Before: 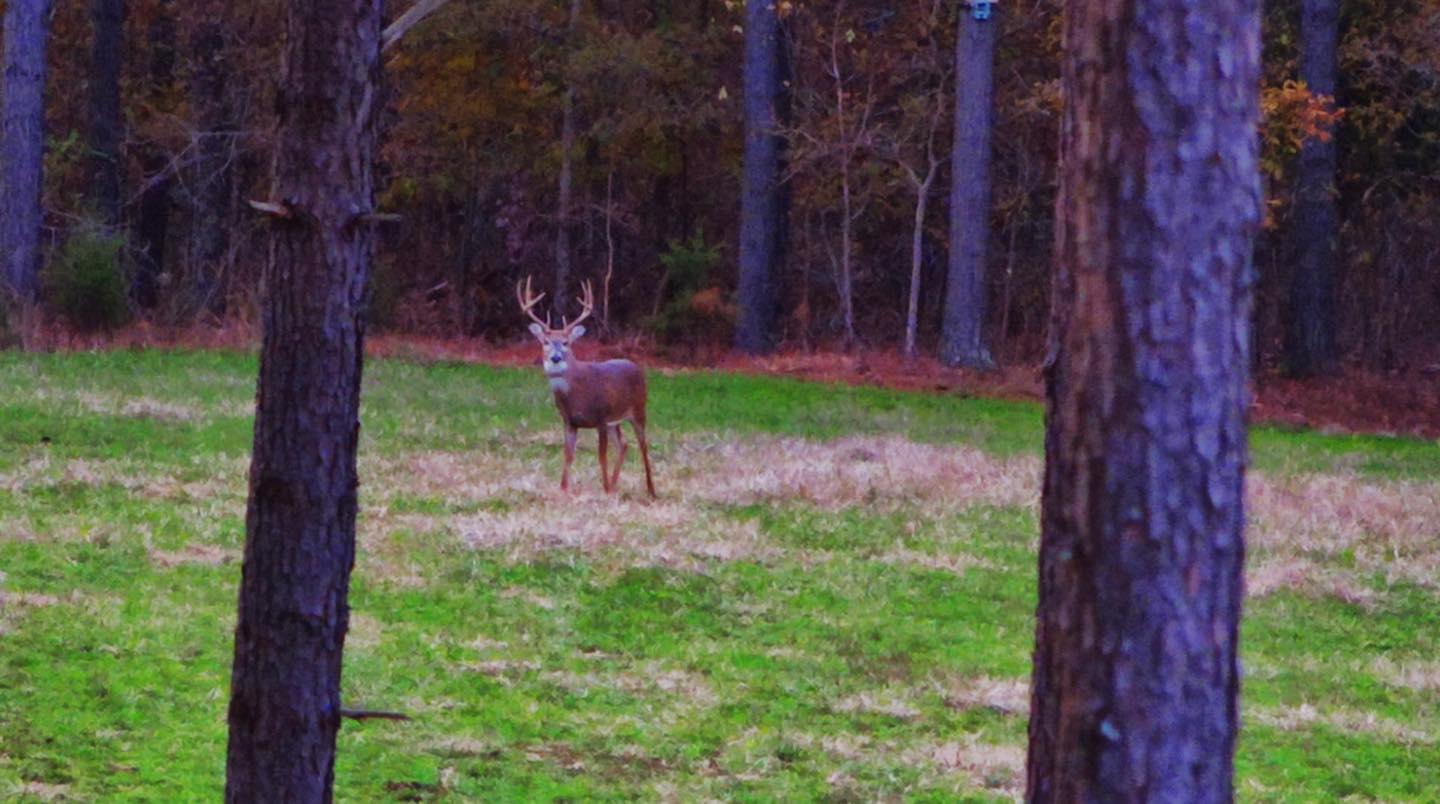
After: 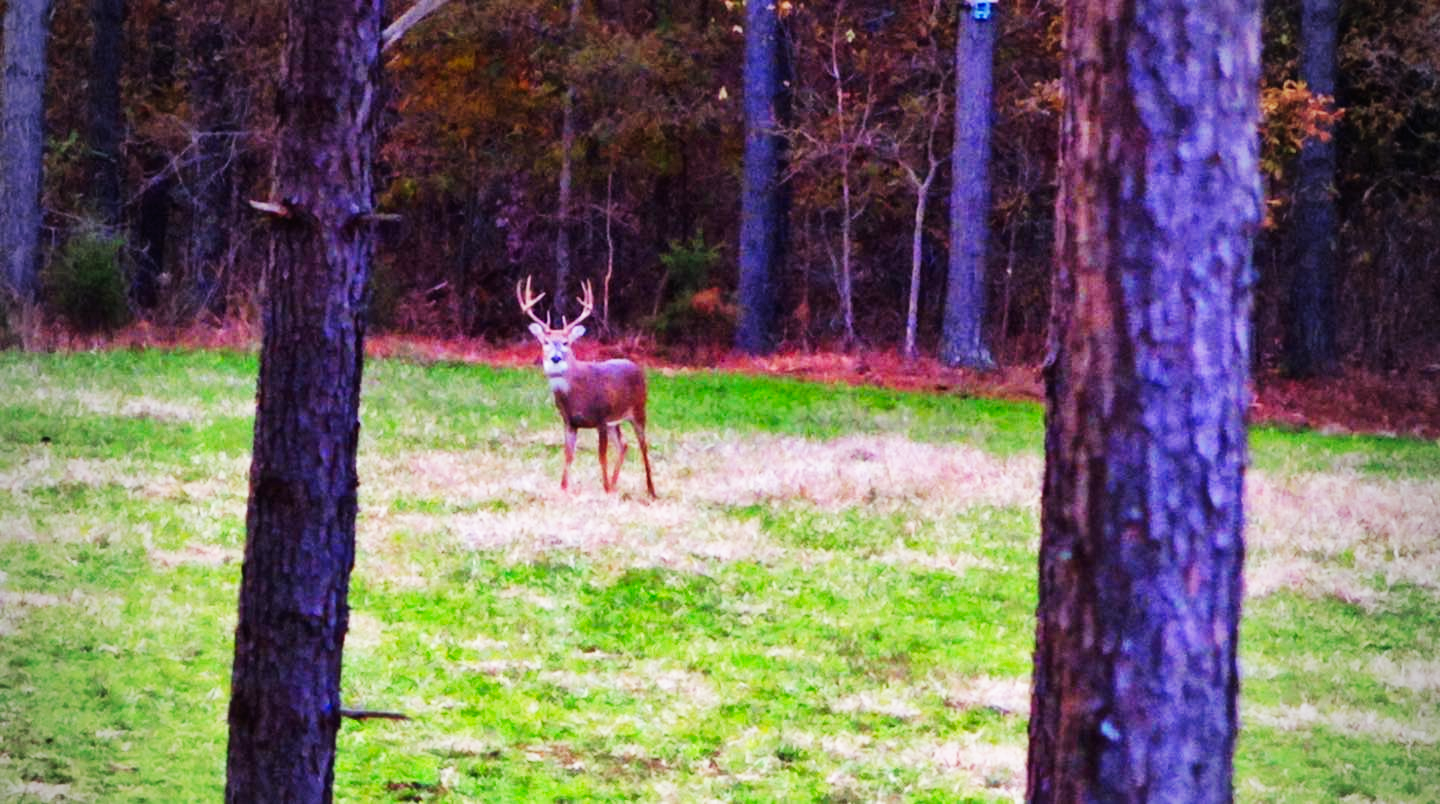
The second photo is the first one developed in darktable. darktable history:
exposure: exposure -0.01 EV, compensate highlight preservation false
vignetting: fall-off start 71.74%
base curve: curves: ch0 [(0, 0) (0.007, 0.004) (0.027, 0.03) (0.046, 0.07) (0.207, 0.54) (0.442, 0.872) (0.673, 0.972) (1, 1)], preserve colors none
